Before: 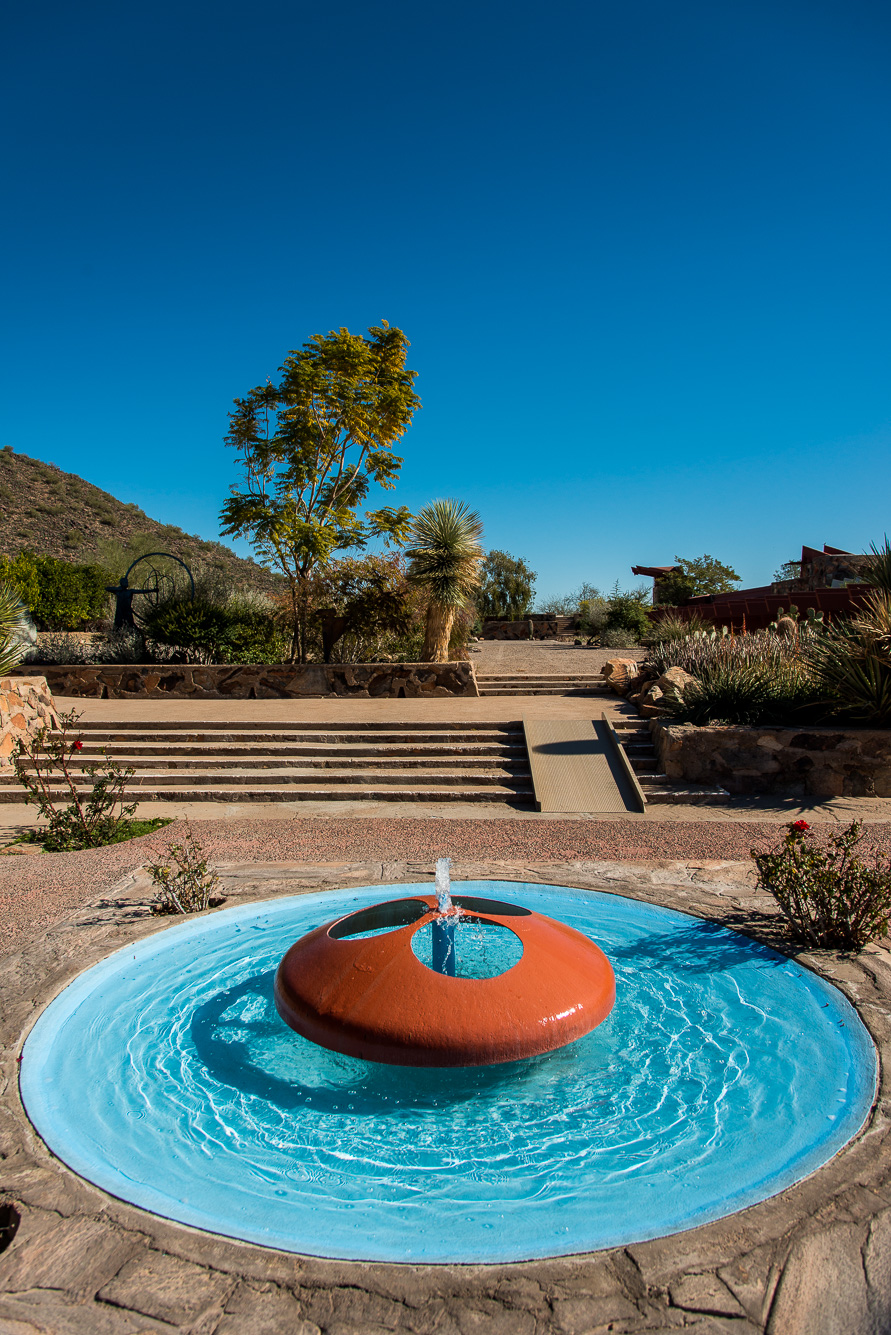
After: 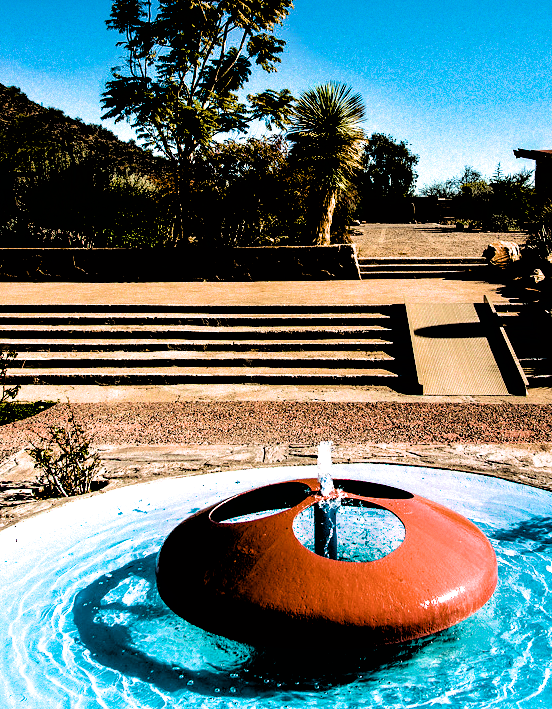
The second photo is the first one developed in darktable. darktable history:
color balance rgb: linear chroma grading › global chroma 9%, perceptual saturation grading › global saturation 36%, perceptual saturation grading › shadows 35%, perceptual brilliance grading › global brilliance 15%, perceptual brilliance grading › shadows -35%, global vibrance 15%
crop: left 13.312%, top 31.28%, right 24.627%, bottom 15.582%
filmic rgb: black relative exposure -1 EV, white relative exposure 2.05 EV, hardness 1.52, contrast 2.25, enable highlight reconstruction true
